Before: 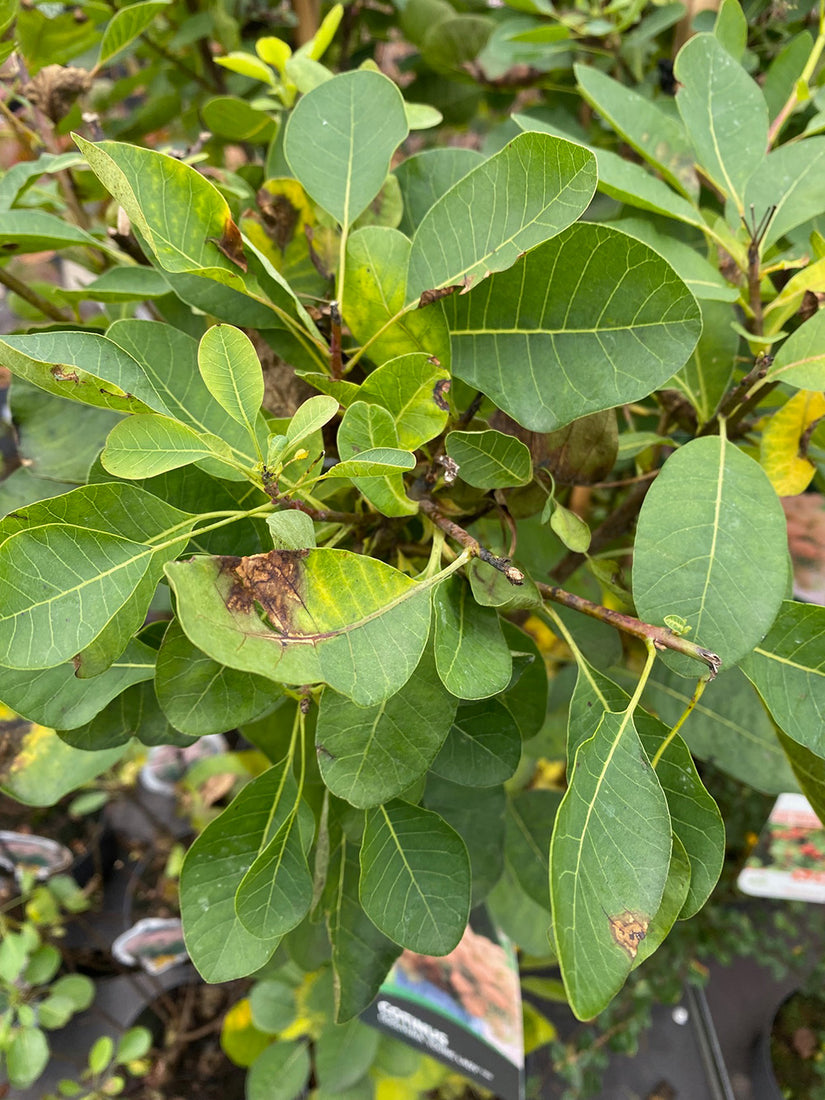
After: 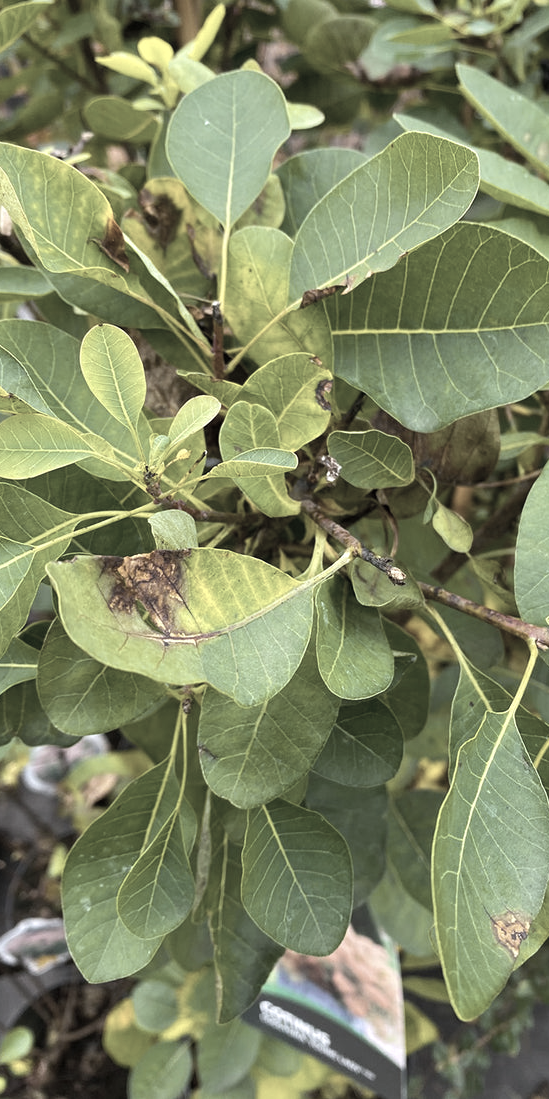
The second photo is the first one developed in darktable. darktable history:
color balance rgb: highlights gain › luminance 16.548%, highlights gain › chroma 2.854%, highlights gain › hue 258.89°, linear chroma grading › shadows -30.015%, linear chroma grading › global chroma 35.581%, perceptual saturation grading › global saturation 25.412%
color correction: highlights b* 0.031, saturation 0.327
crop and rotate: left 14.337%, right 19.085%
